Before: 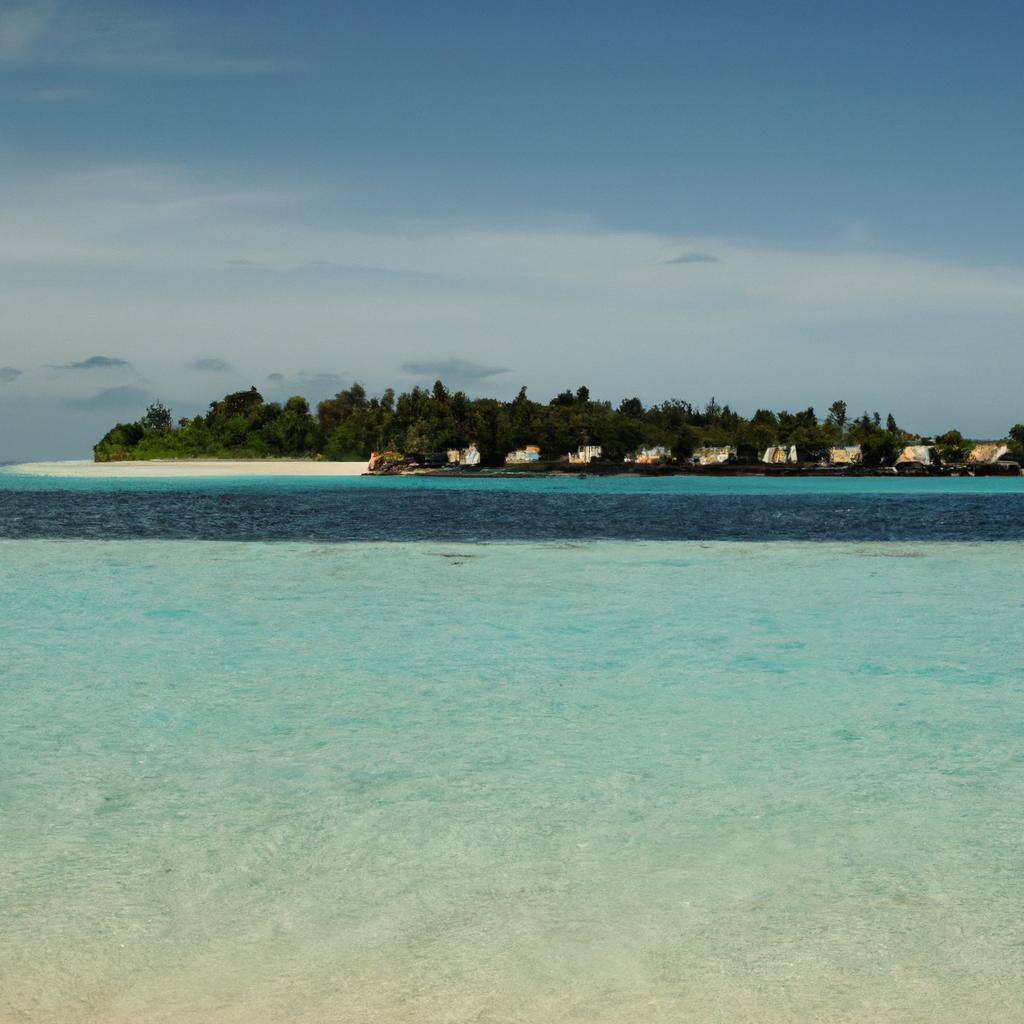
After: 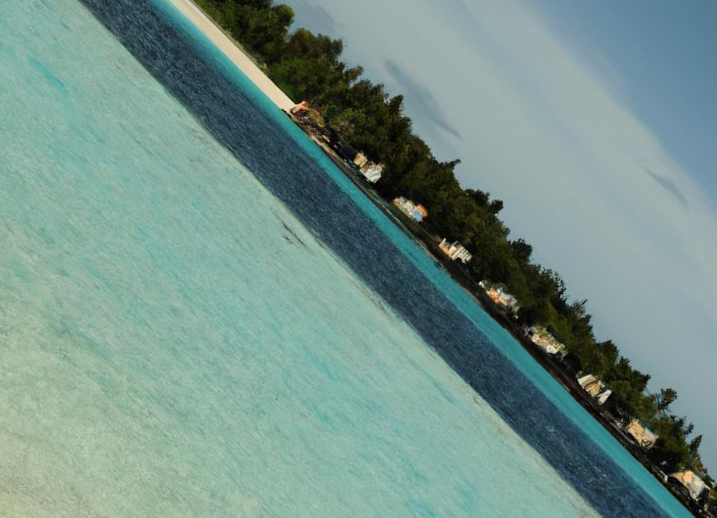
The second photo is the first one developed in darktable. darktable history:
crop and rotate: angle -44.42°, top 16.719%, right 0.891%, bottom 11.627%
